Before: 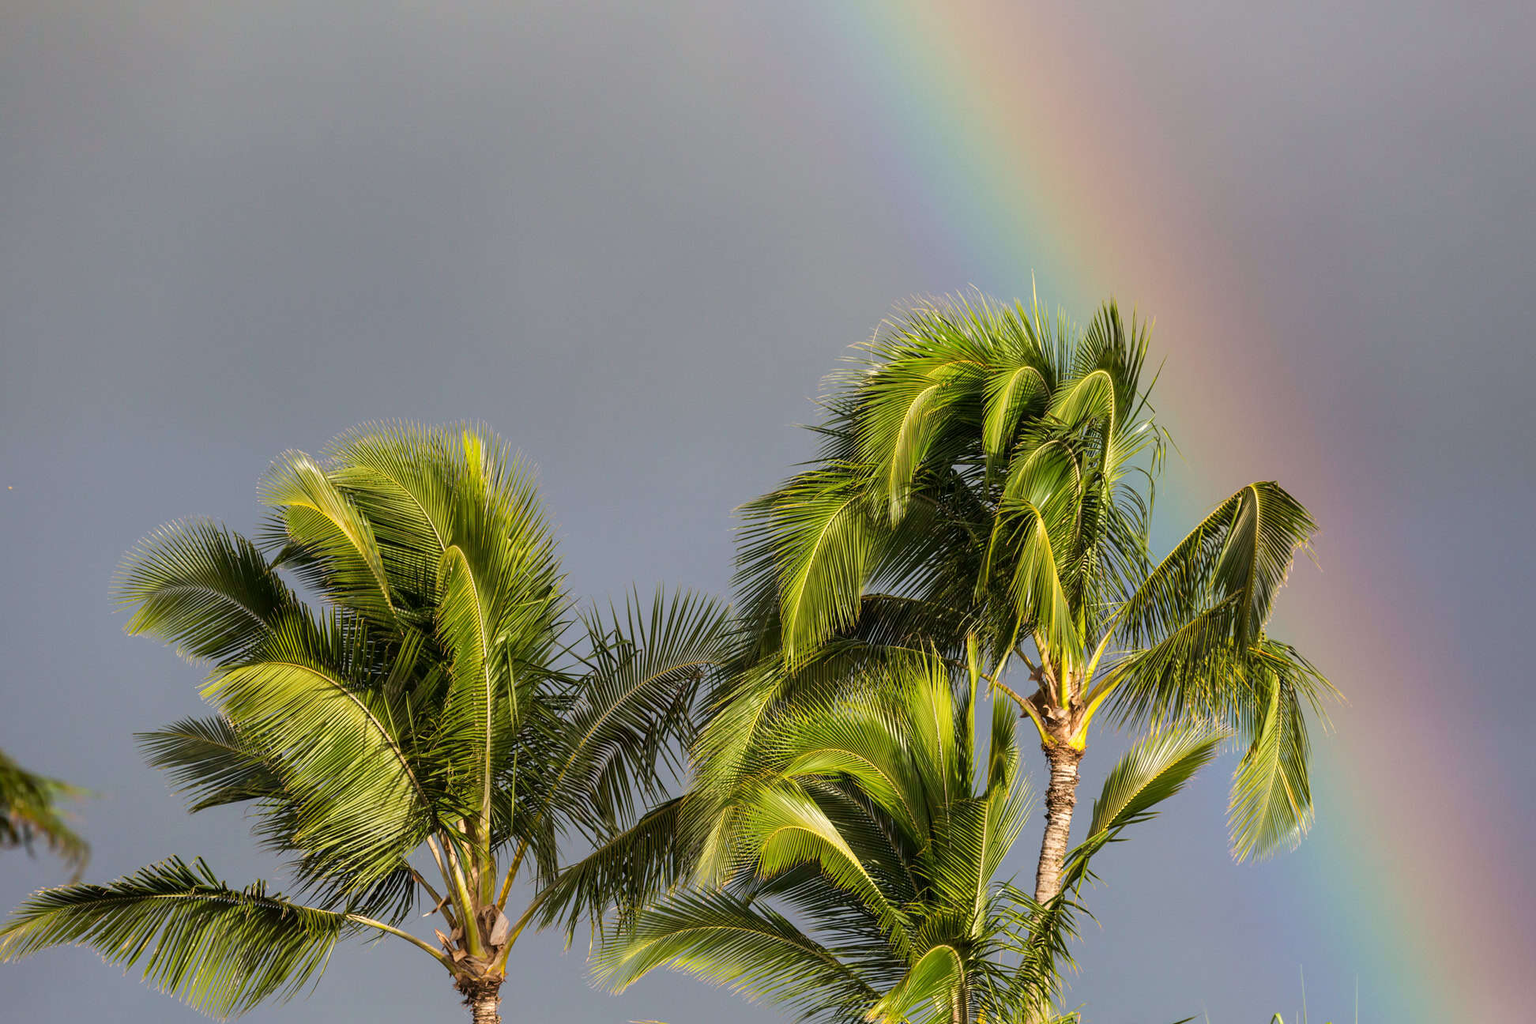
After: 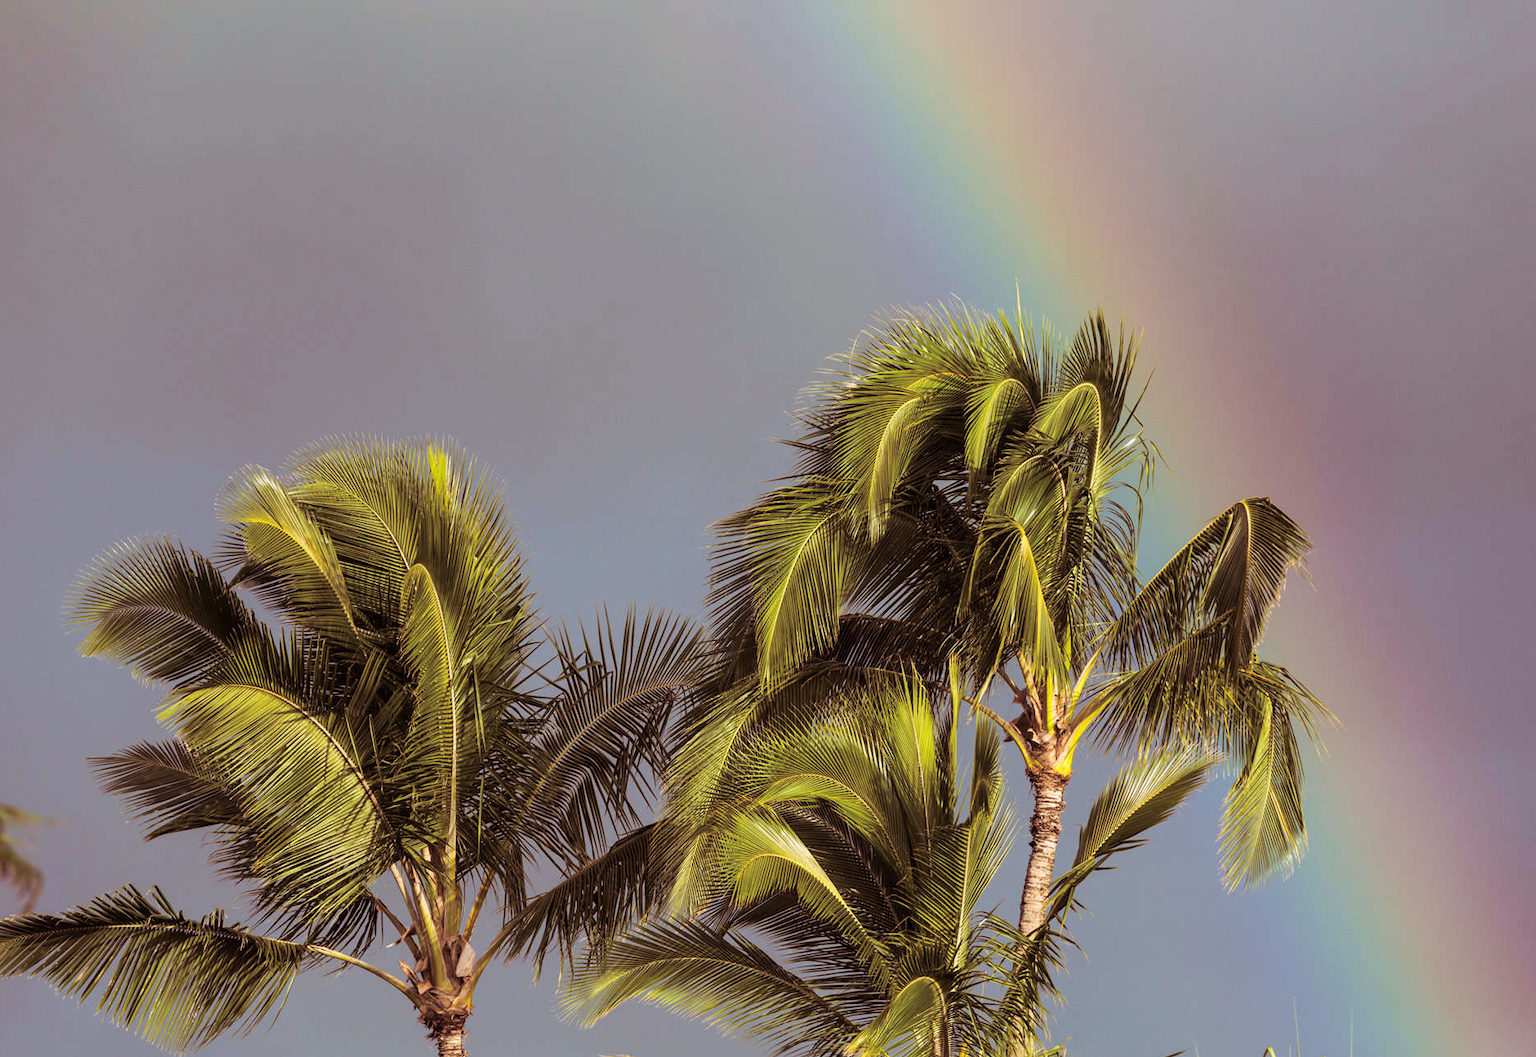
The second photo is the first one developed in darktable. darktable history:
split-toning: highlights › hue 298.8°, highlights › saturation 0.73, compress 41.76%
crop and rotate: left 3.238%
